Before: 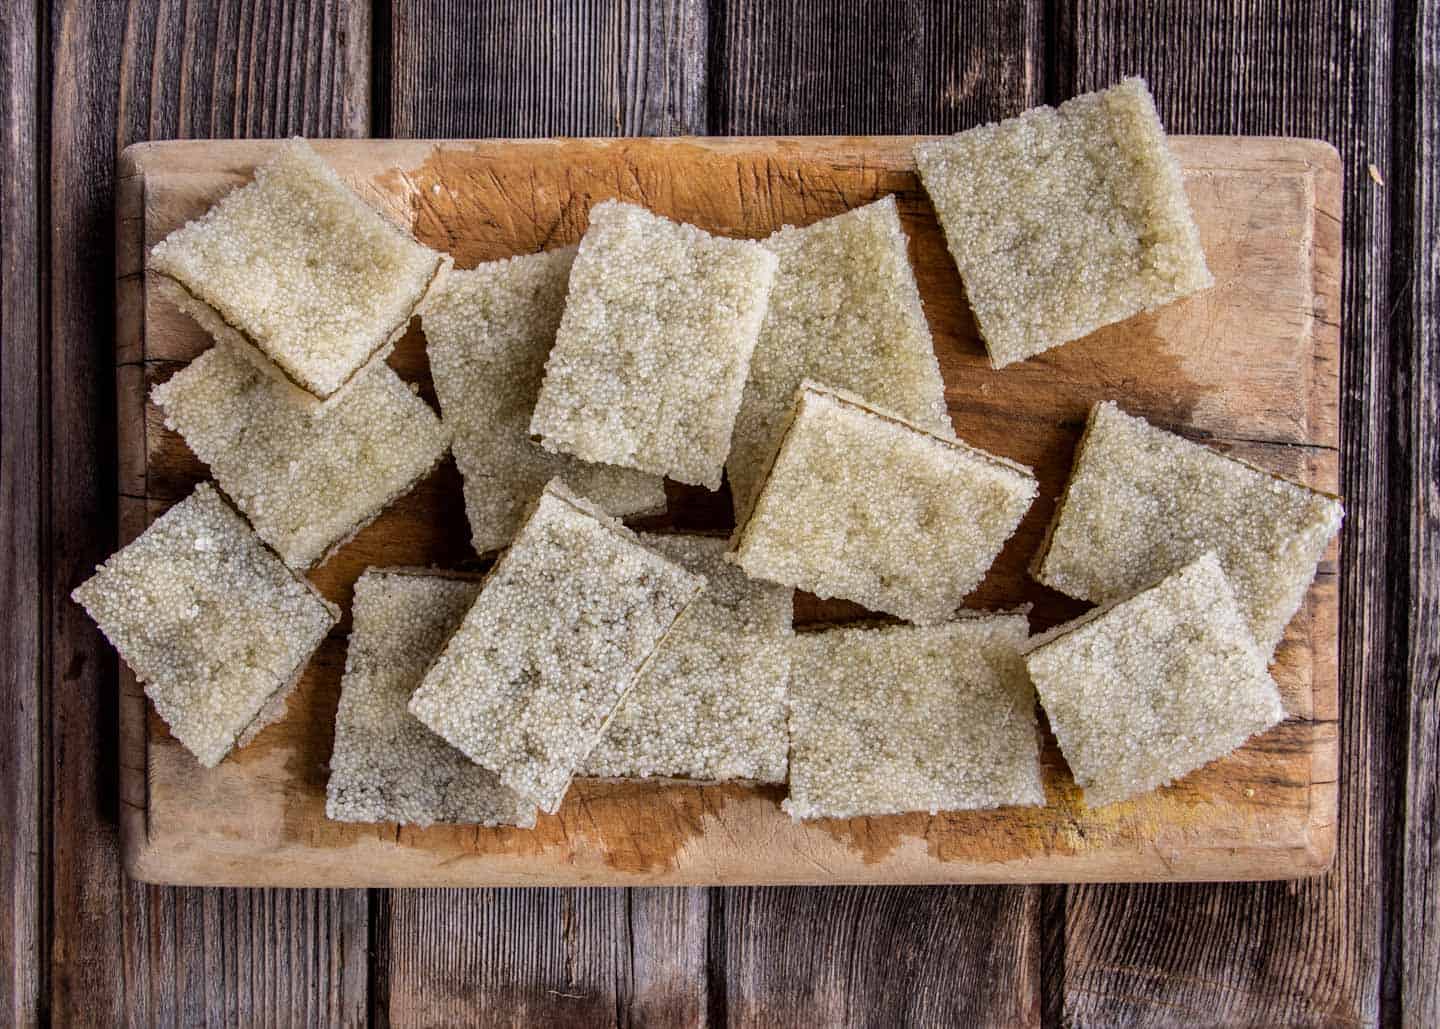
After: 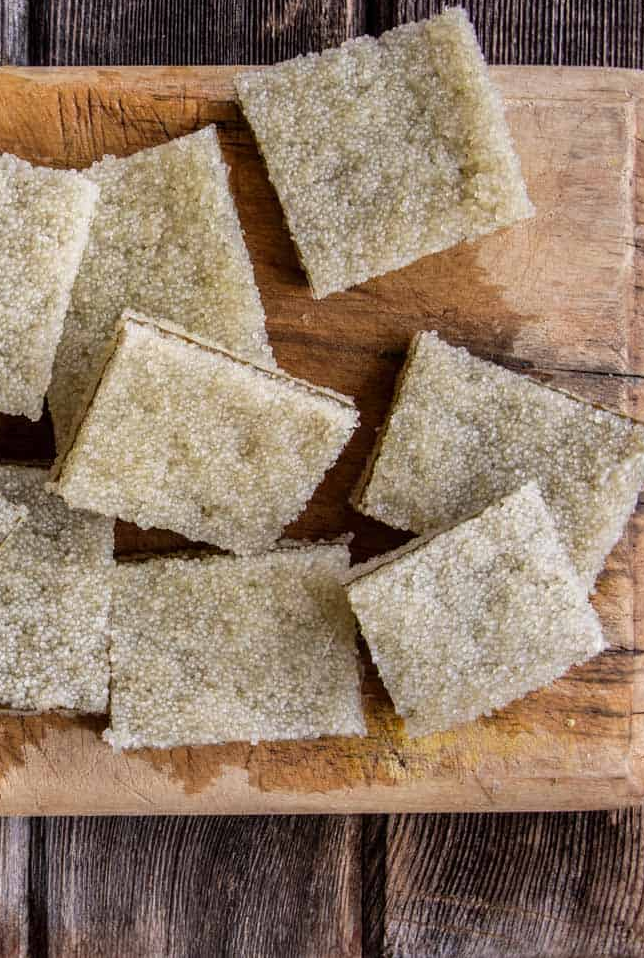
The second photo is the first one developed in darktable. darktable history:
exposure: exposure -0.043 EV, compensate highlight preservation false
crop: left 47.203%, top 6.827%, right 8.047%
